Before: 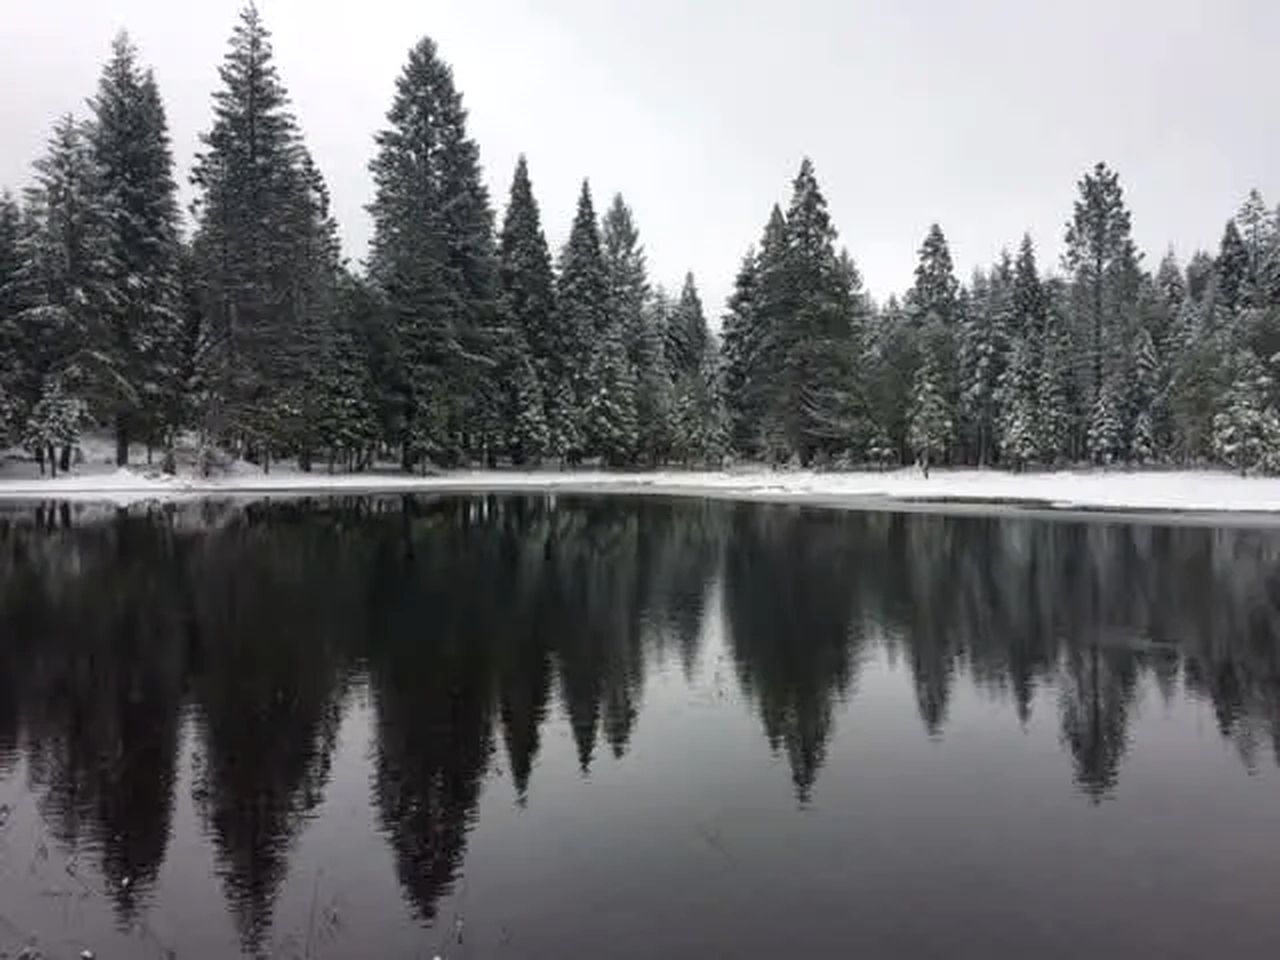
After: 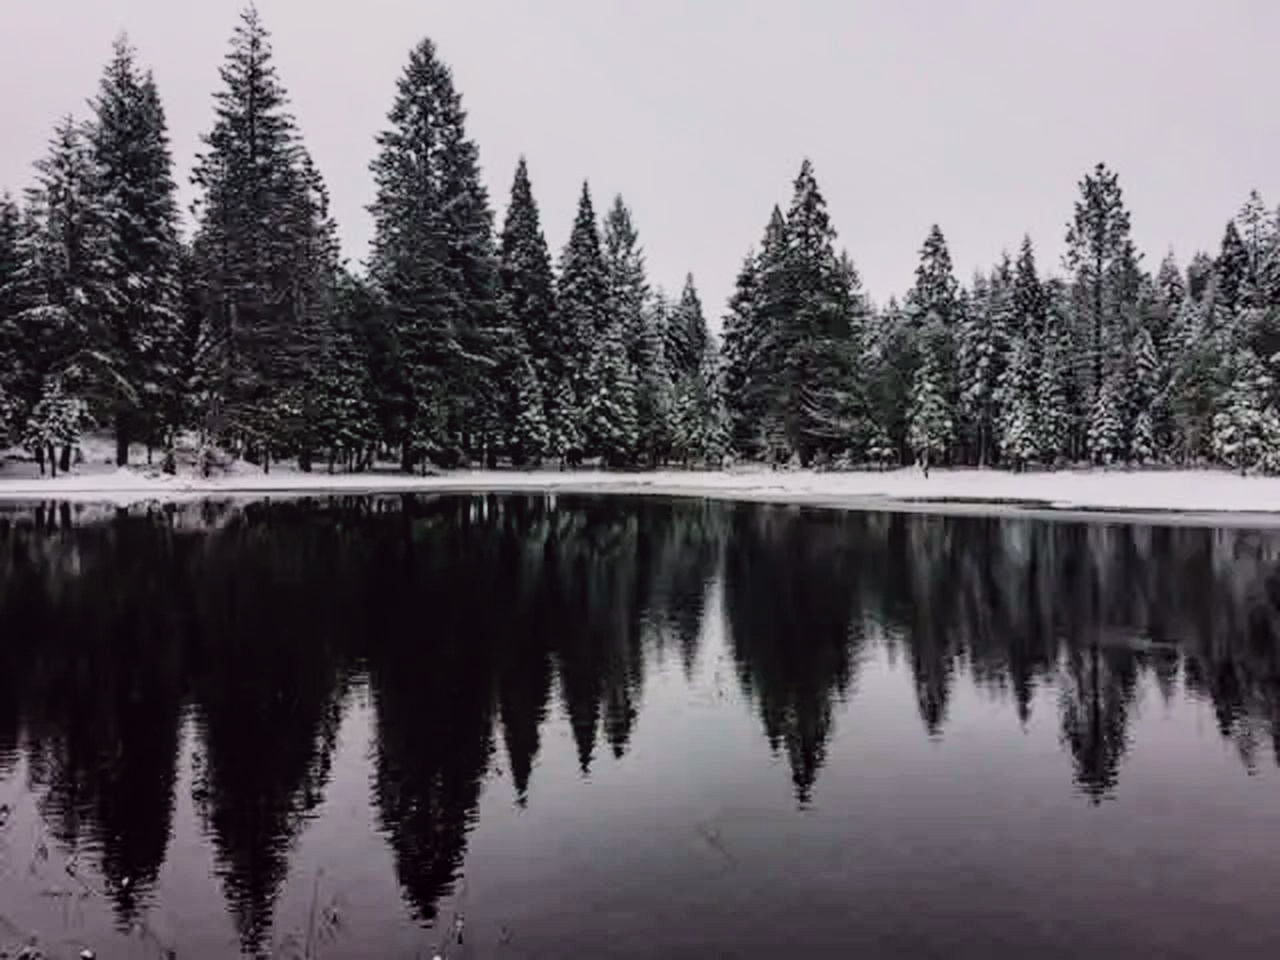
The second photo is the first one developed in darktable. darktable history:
tone curve: curves: ch0 [(0, 0.025) (0.15, 0.143) (0.452, 0.486) (0.751, 0.788) (1, 0.961)]; ch1 [(0, 0) (0.43, 0.408) (0.476, 0.469) (0.497, 0.507) (0.546, 0.571) (0.566, 0.607) (0.62, 0.657) (1, 1)]; ch2 [(0, 0) (0.386, 0.397) (0.505, 0.498) (0.547, 0.546) (0.579, 0.58) (1, 1)], color space Lab, independent channels, preserve colors none
local contrast: on, module defaults
filmic rgb: middle gray luminance 29.04%, black relative exposure -10.34 EV, white relative exposure 5.48 EV, target black luminance 0%, hardness 3.93, latitude 2.98%, contrast 1.132, highlights saturation mix 5.32%, shadows ↔ highlights balance 14.49%, iterations of high-quality reconstruction 0
haze removal: compatibility mode true, adaptive false
